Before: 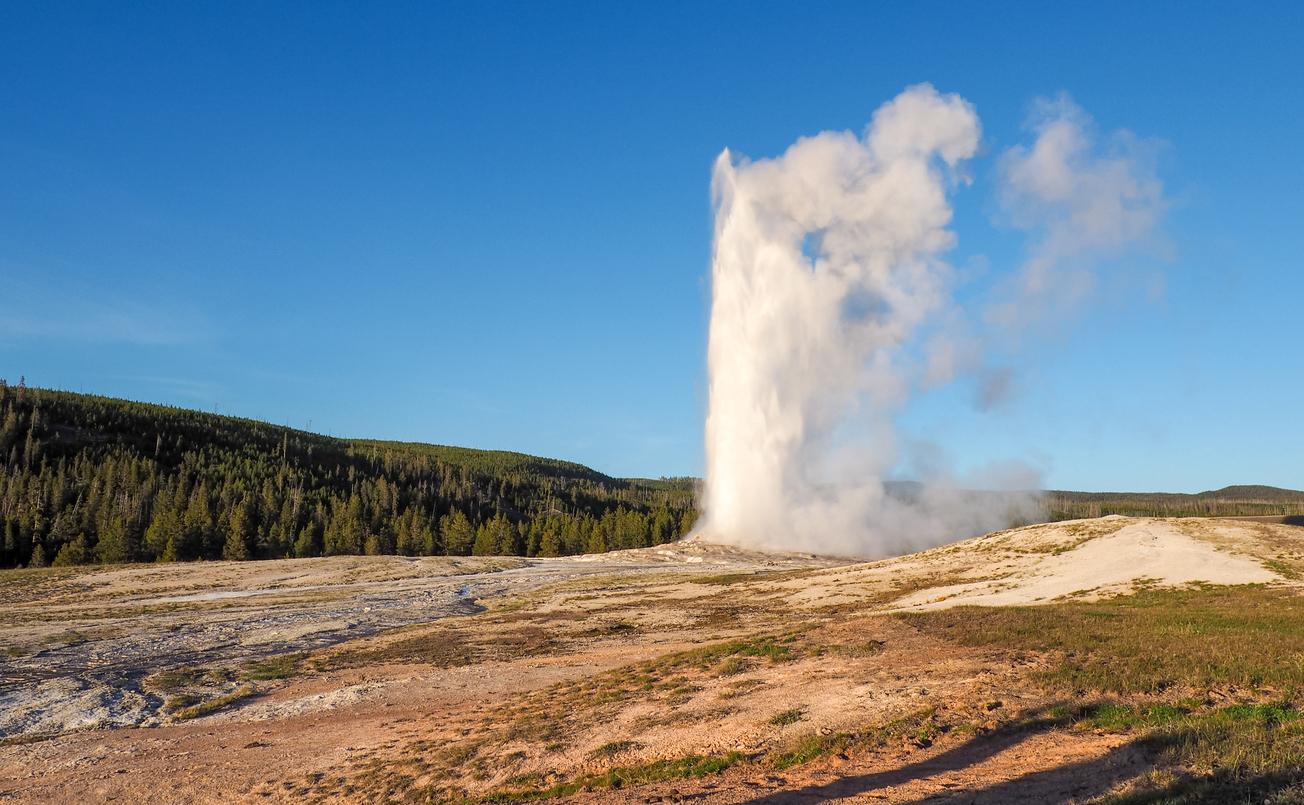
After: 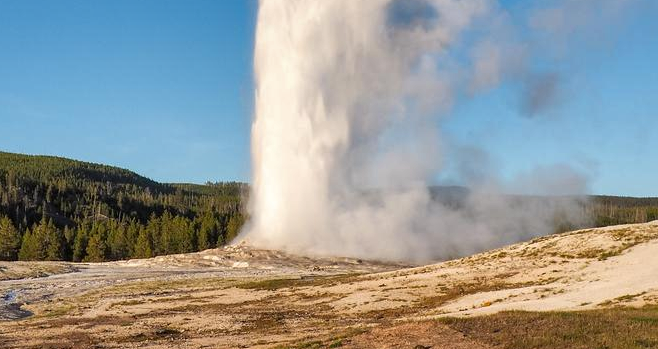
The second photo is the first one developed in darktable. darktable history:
crop: left 34.883%, top 36.67%, right 14.629%, bottom 19.96%
shadows and highlights: shadows 43.81, white point adjustment -1.58, soften with gaussian
local contrast: mode bilateral grid, contrast 21, coarseness 51, detail 120%, midtone range 0.2
